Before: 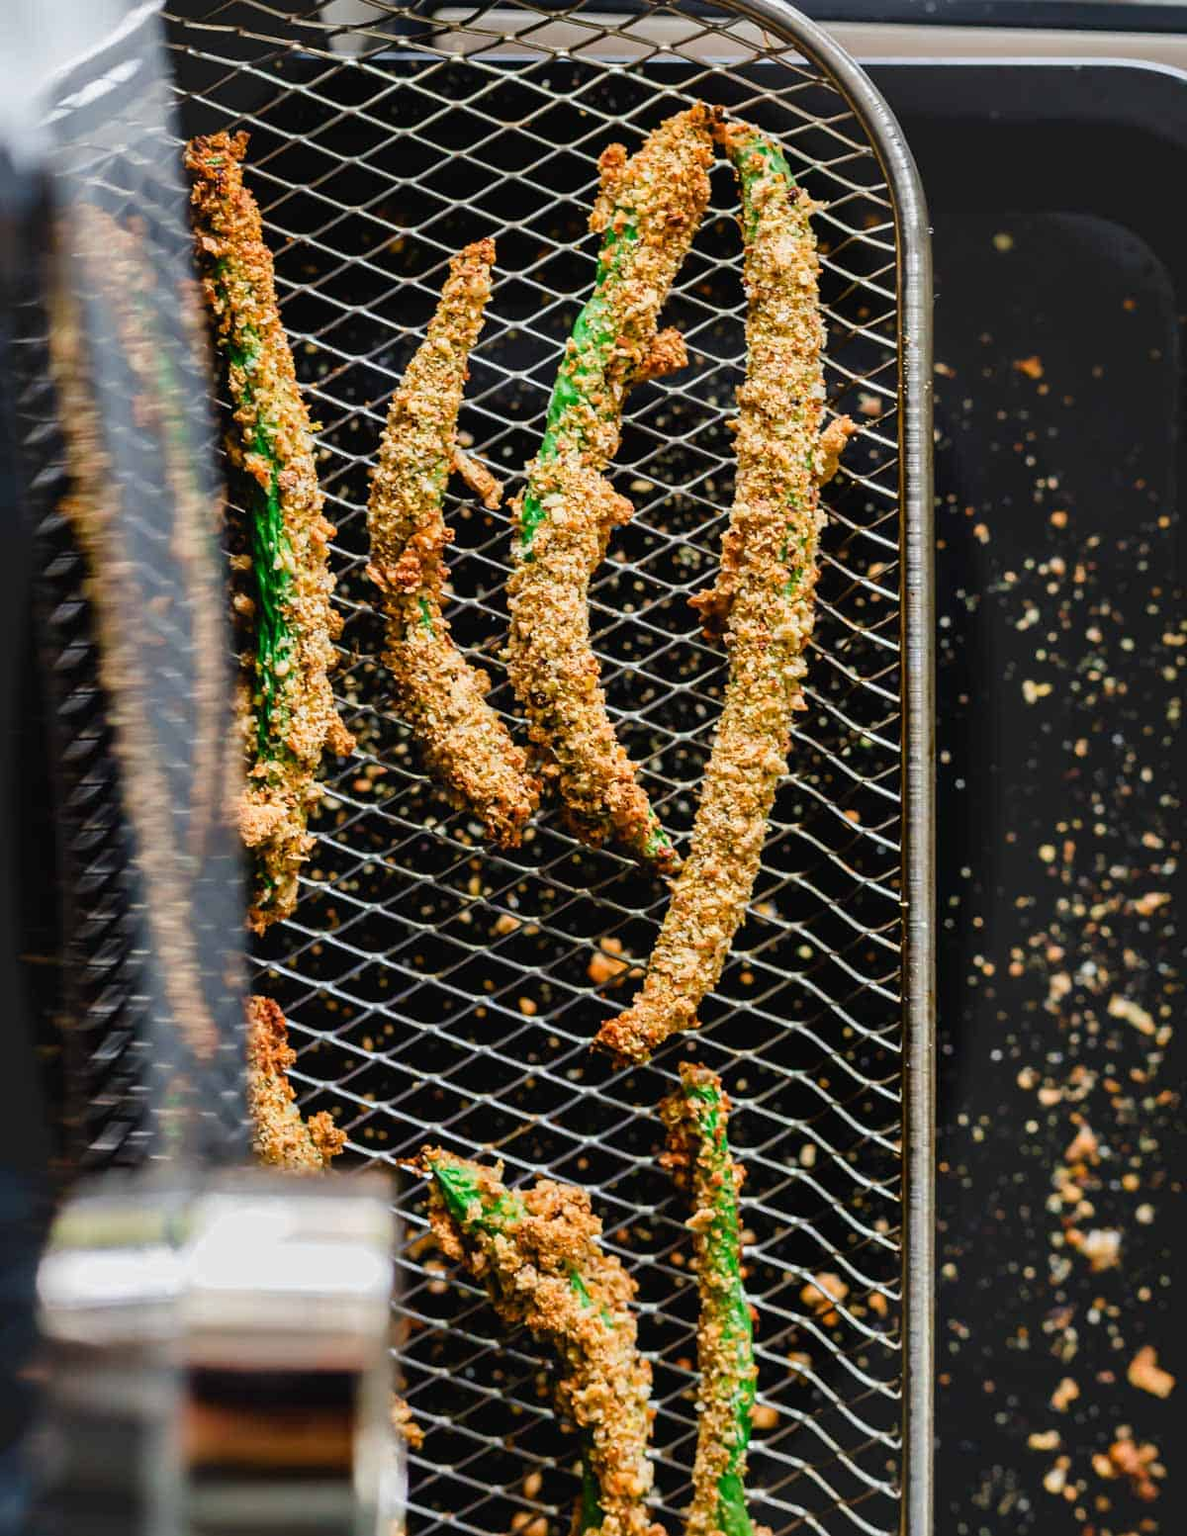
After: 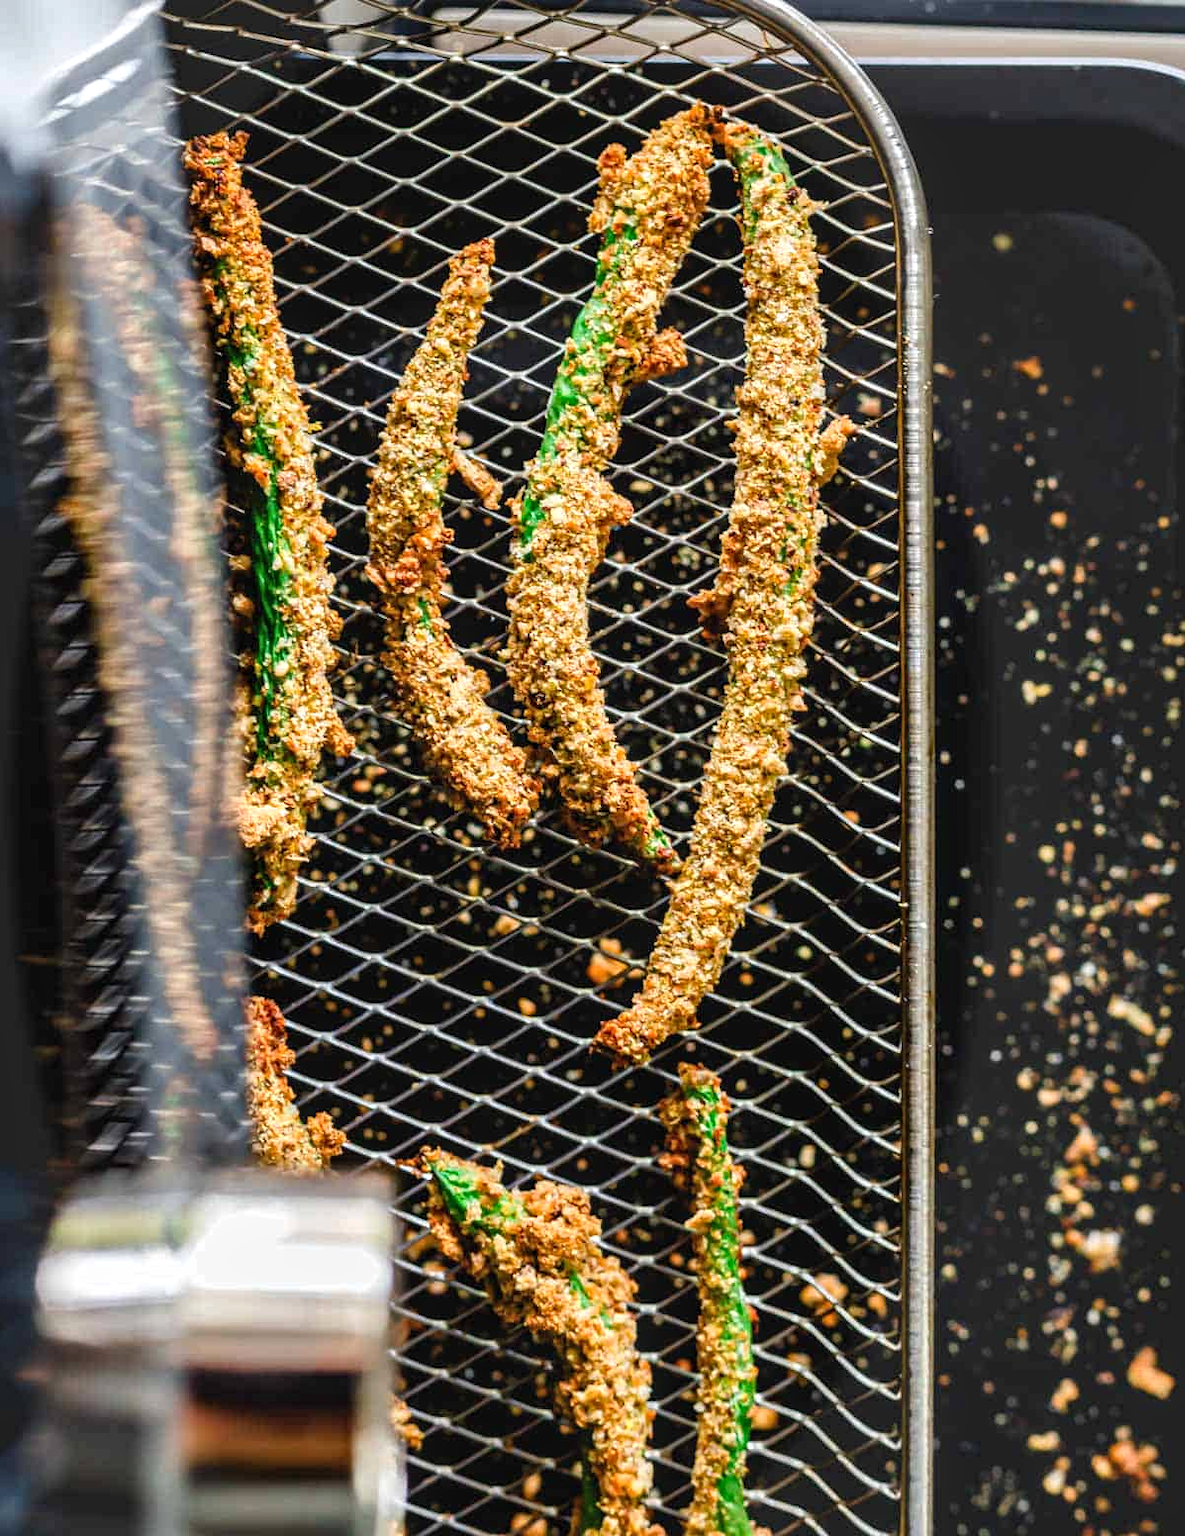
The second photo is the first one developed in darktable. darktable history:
crop and rotate: left 0.107%, bottom 0.012%
tone equalizer: on, module defaults
local contrast: on, module defaults
exposure: exposure 0.291 EV, compensate exposure bias true, compensate highlight preservation false
